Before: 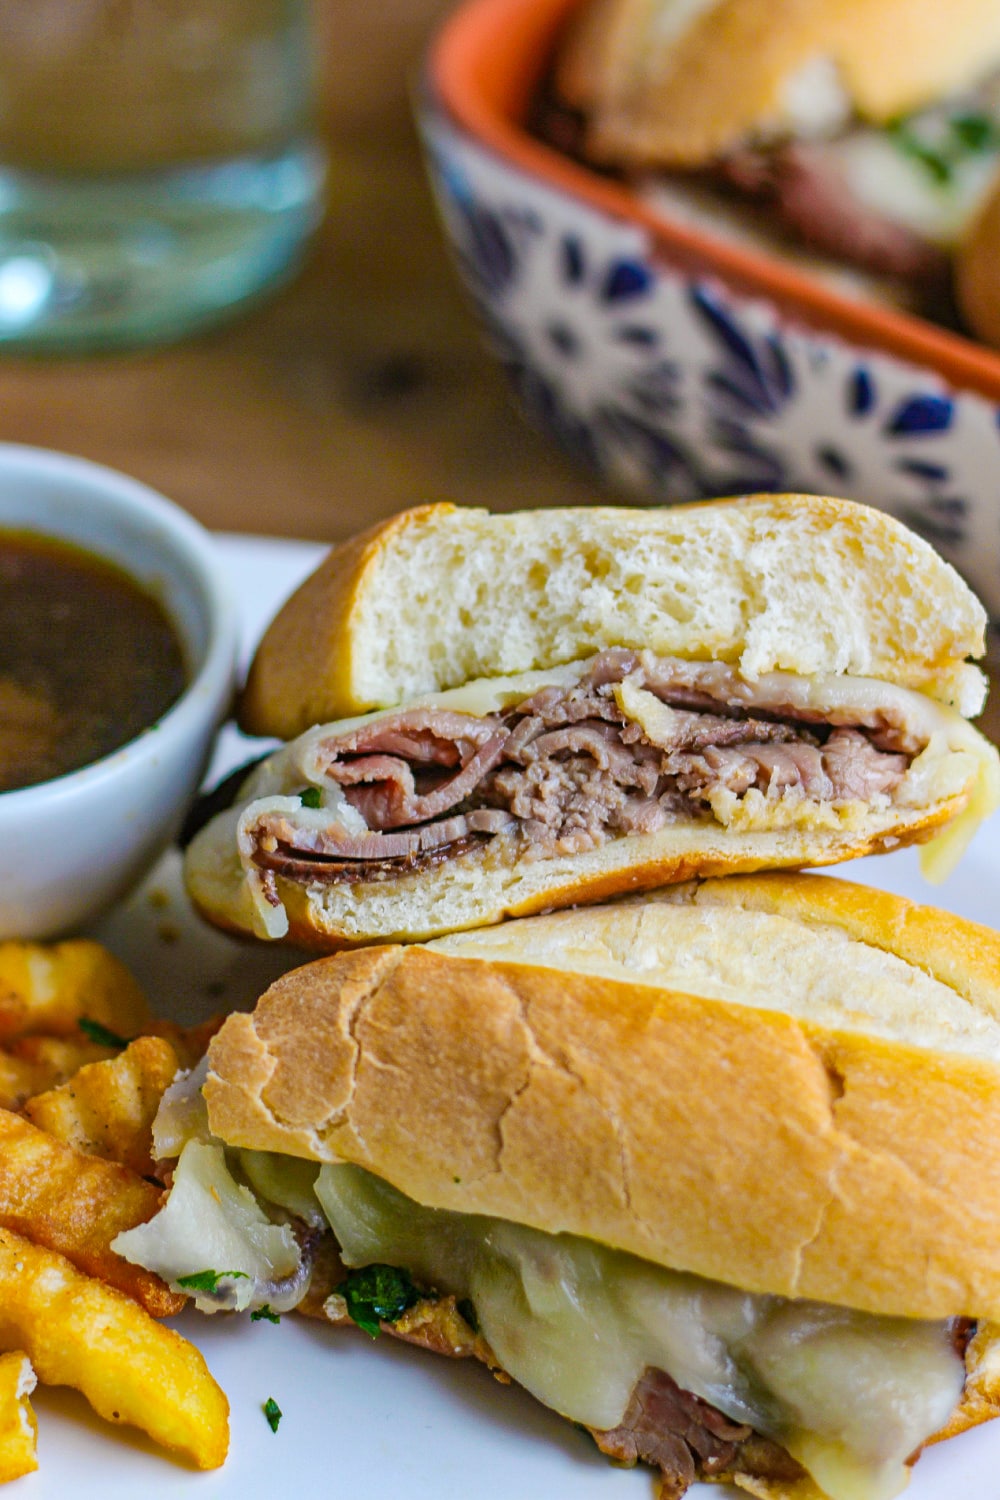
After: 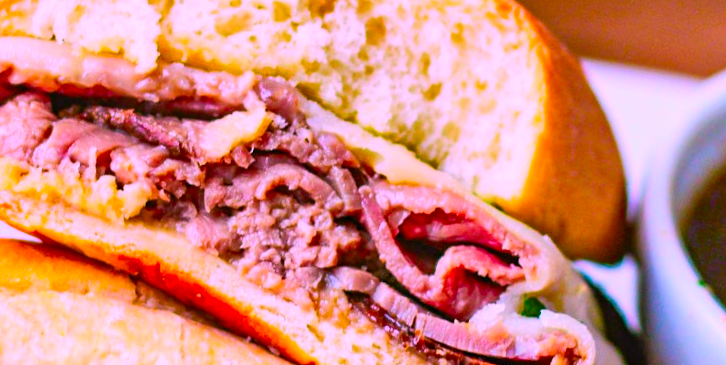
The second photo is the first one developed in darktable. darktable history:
color correction: highlights a* 19.5, highlights b* -11.53, saturation 1.69
shadows and highlights: shadows 49, highlights -41, soften with gaussian
contrast brightness saturation: contrast 0.2, brightness 0.16, saturation 0.22
crop and rotate: angle 16.12°, top 30.835%, bottom 35.653%
